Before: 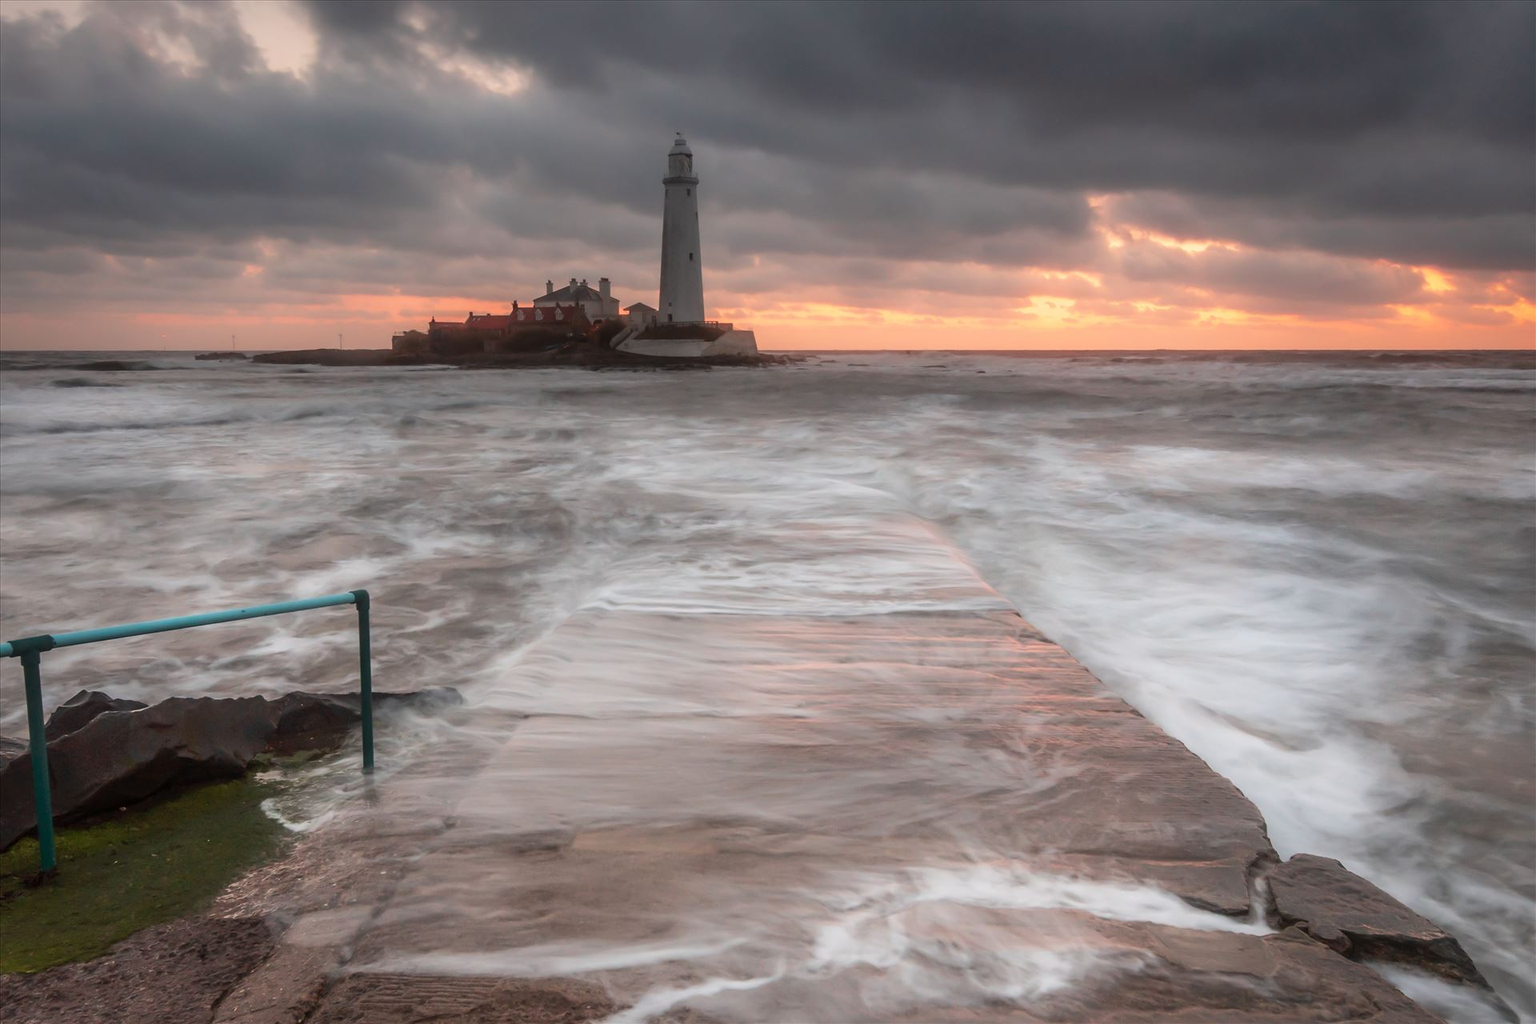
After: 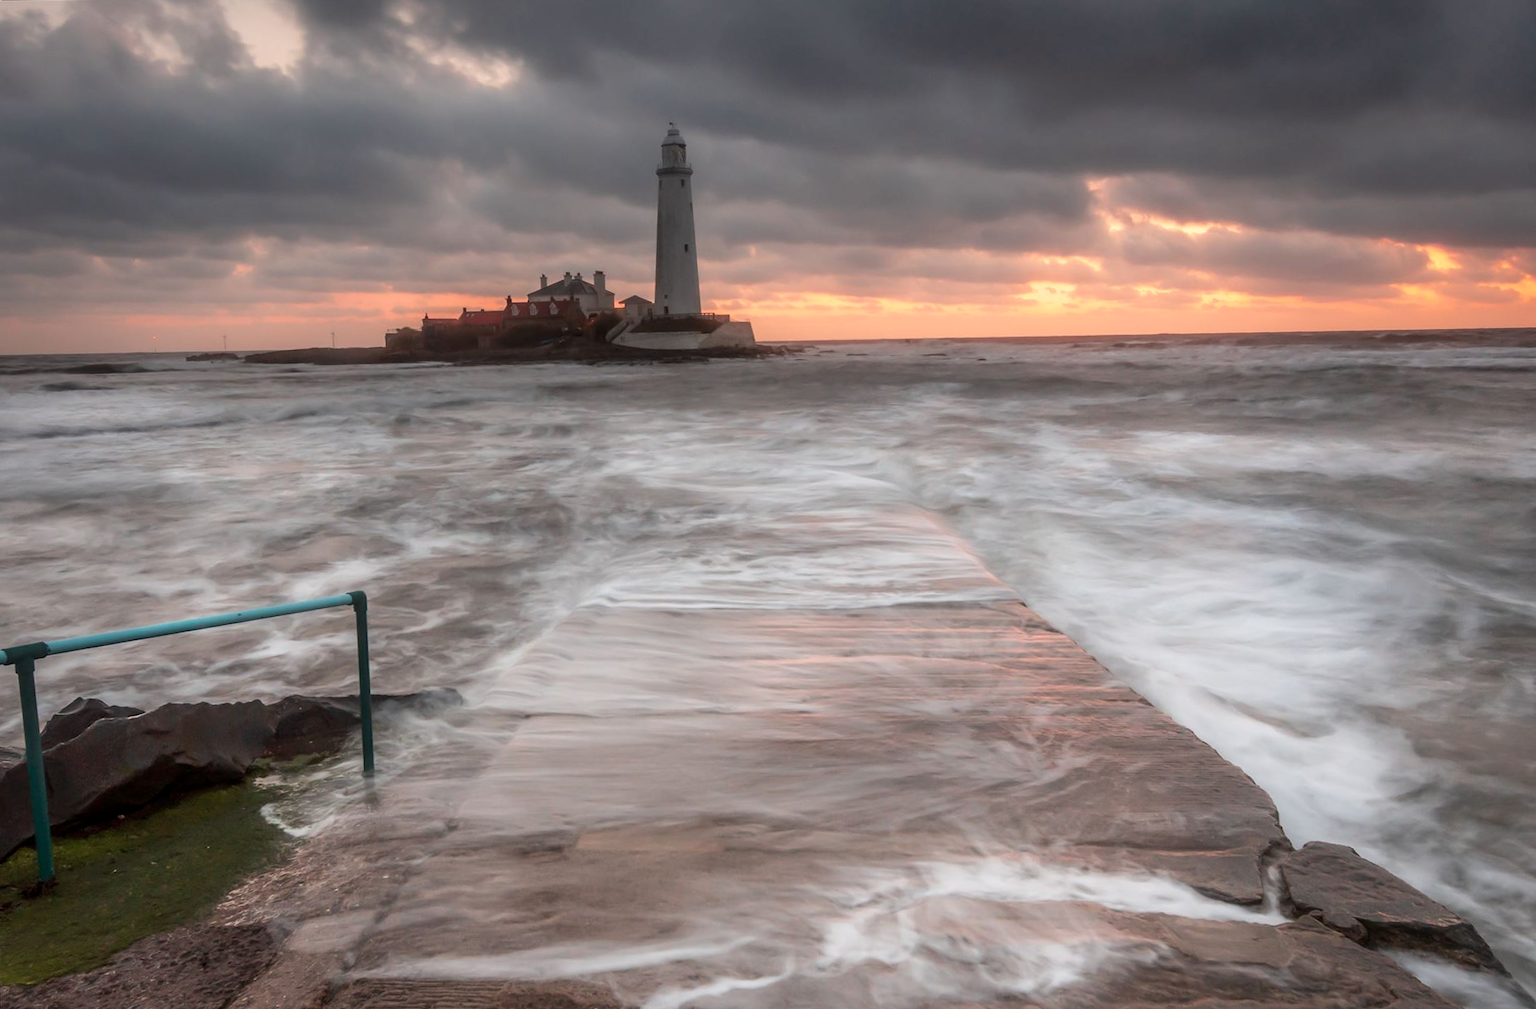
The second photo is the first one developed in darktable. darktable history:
local contrast: highlights 100%, shadows 100%, detail 120%, midtone range 0.2
rotate and perspective: rotation -1°, crop left 0.011, crop right 0.989, crop top 0.025, crop bottom 0.975
